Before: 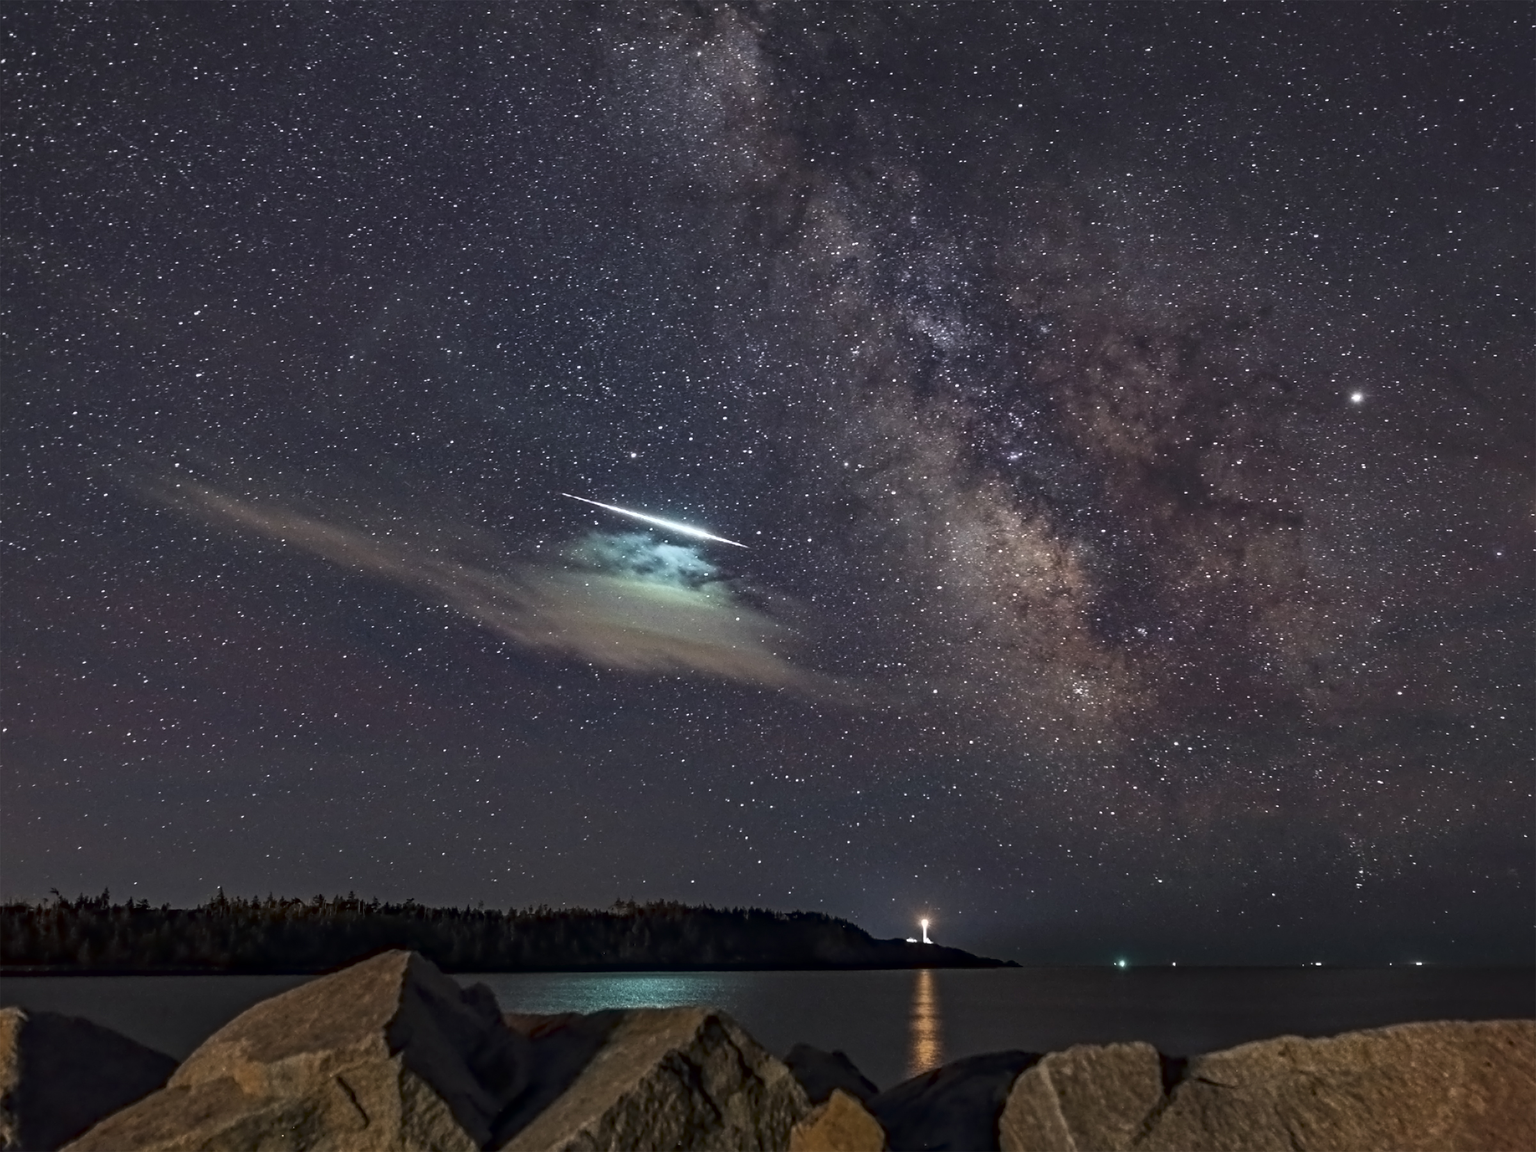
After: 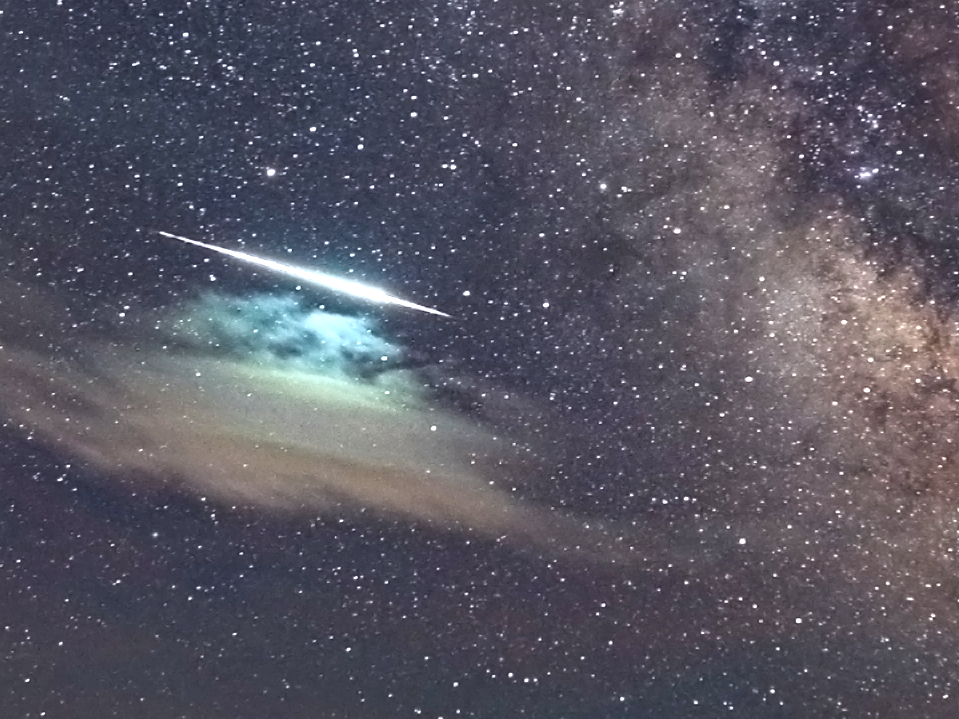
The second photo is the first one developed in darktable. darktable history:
color contrast: green-magenta contrast 0.81
exposure: black level correction 0, exposure 0.7 EV, compensate exposure bias true, compensate highlight preservation false
crop: left 30%, top 30%, right 30%, bottom 30%
white balance: red 1, blue 1
